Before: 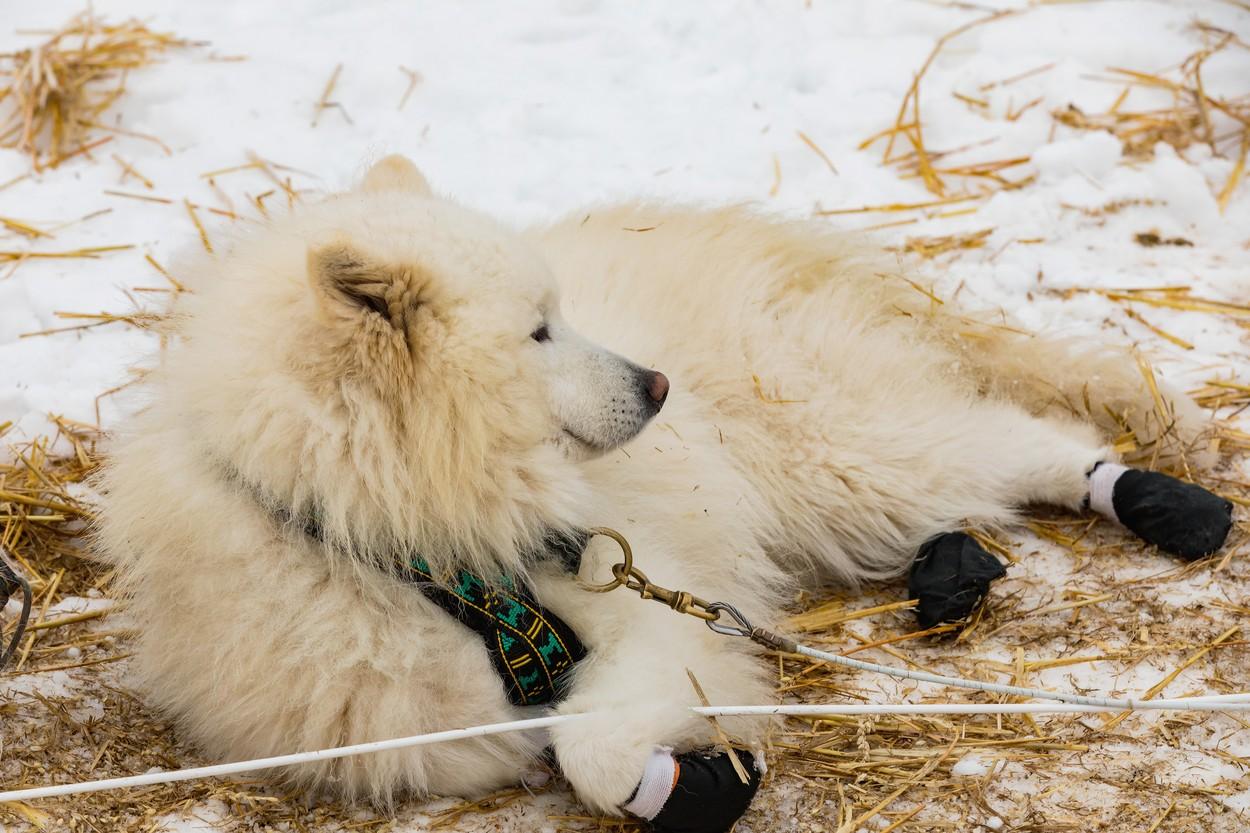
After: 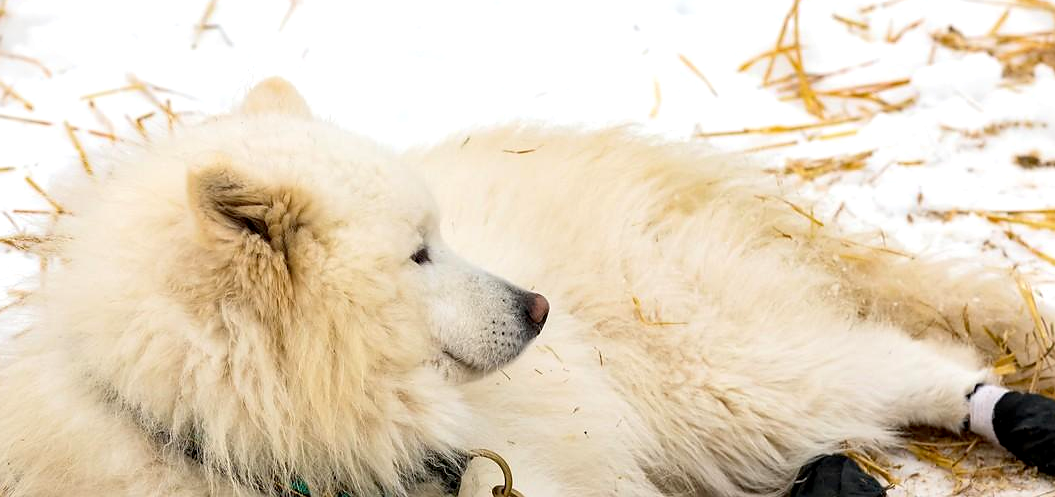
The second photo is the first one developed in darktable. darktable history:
sharpen: radius 1.023, threshold 1.038
exposure: black level correction 0.004, exposure 0.418 EV, compensate exposure bias true, compensate highlight preservation false
crop and rotate: left 9.625%, top 9.466%, right 5.934%, bottom 30.796%
